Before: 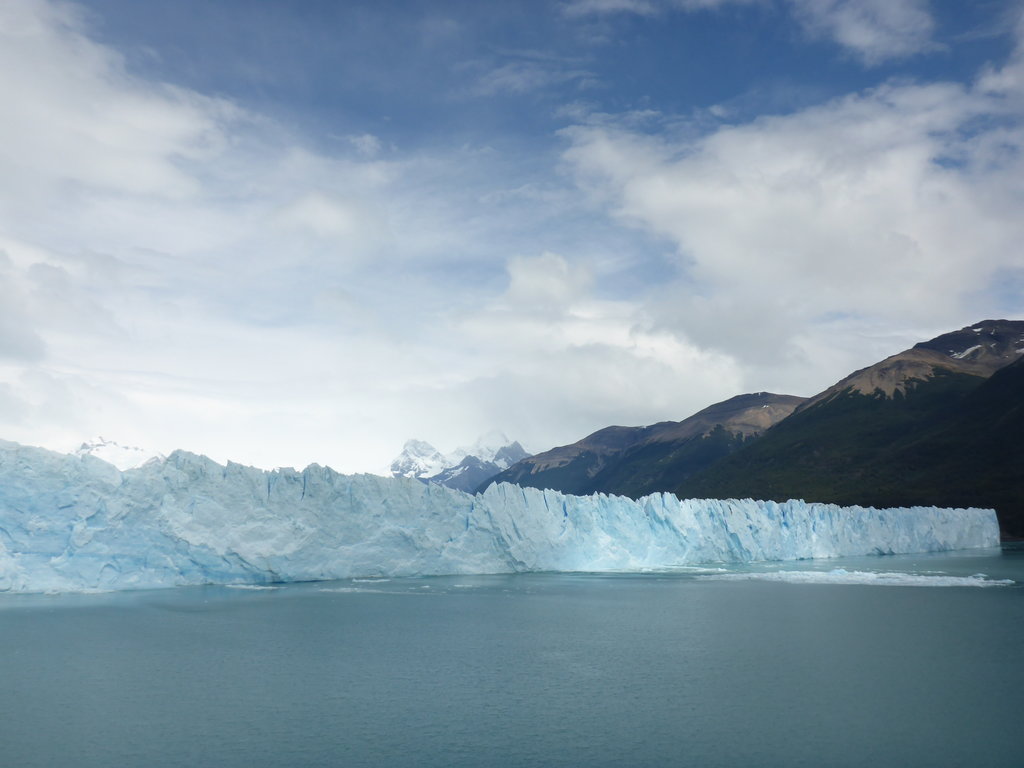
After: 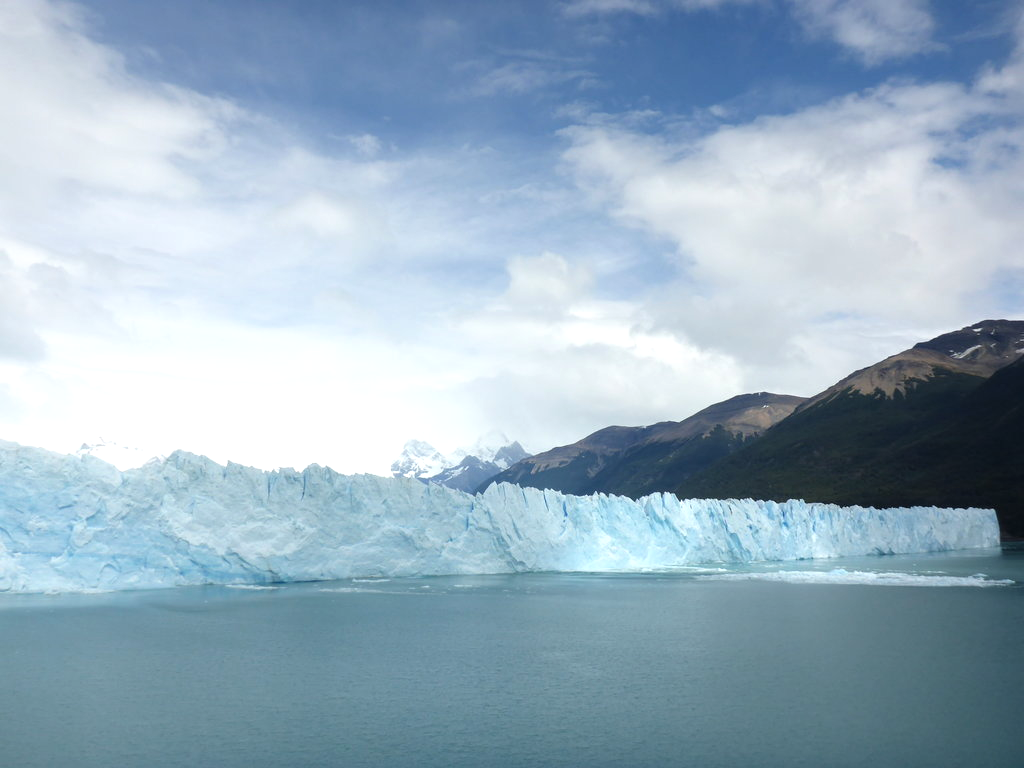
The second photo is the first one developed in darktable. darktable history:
tone equalizer: -8 EV -0.409 EV, -7 EV -0.395 EV, -6 EV -0.369 EV, -5 EV -0.211 EV, -3 EV 0.197 EV, -2 EV 0.353 EV, -1 EV 0.414 EV, +0 EV 0.389 EV
